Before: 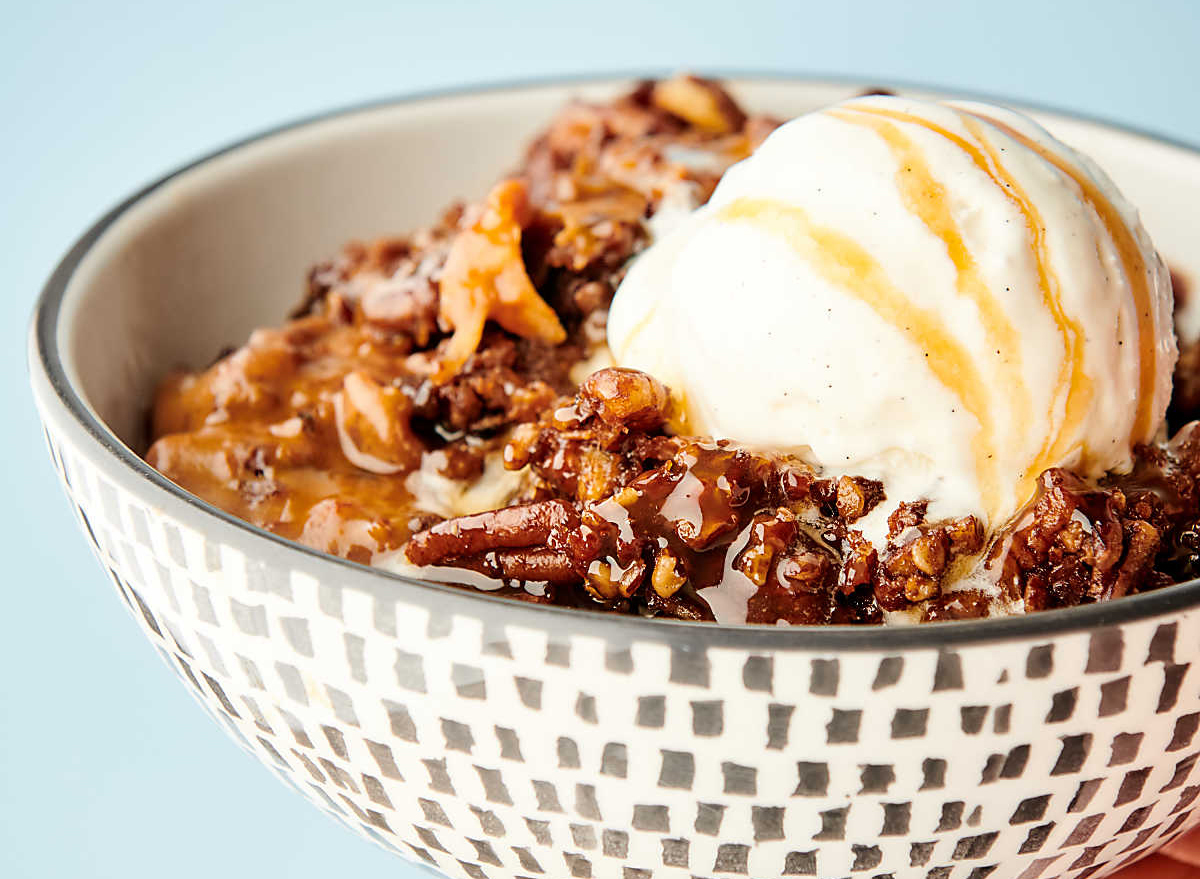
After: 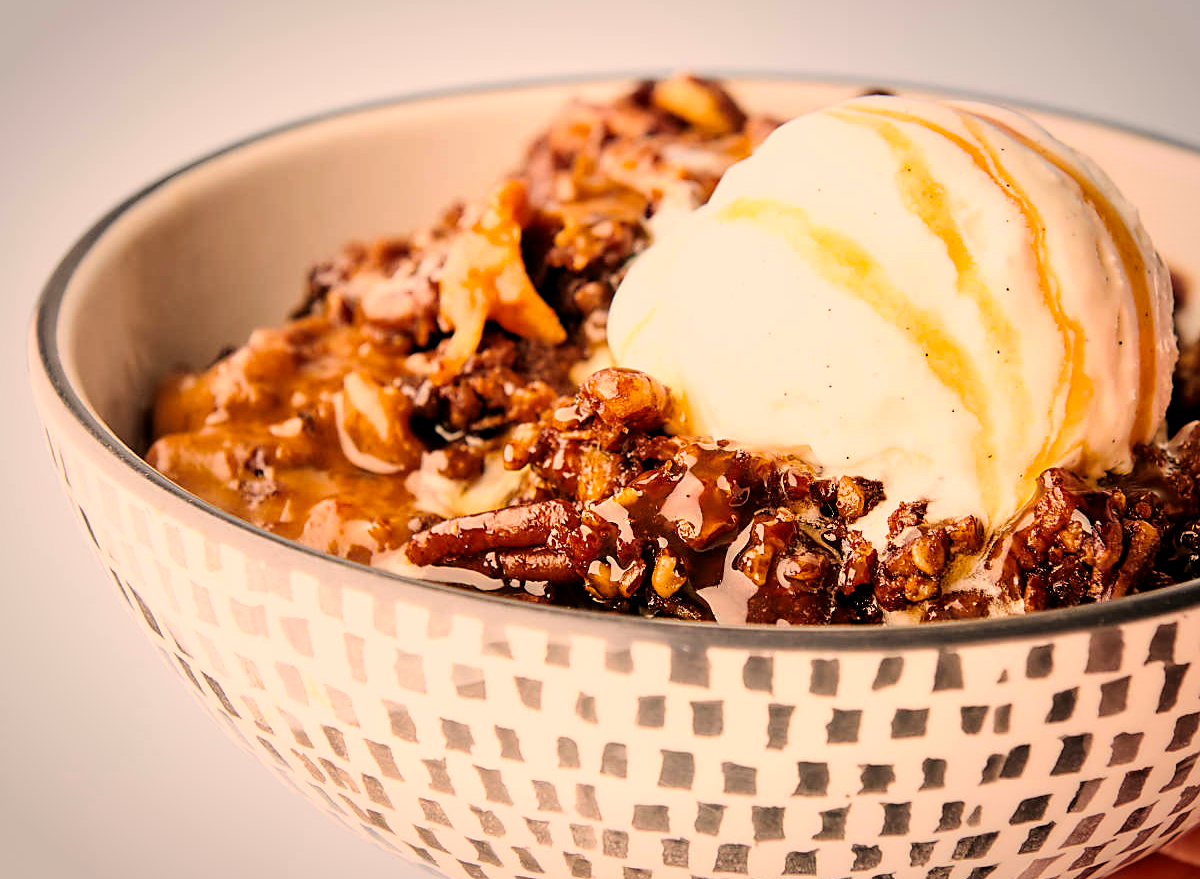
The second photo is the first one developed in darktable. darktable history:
color balance rgb: highlights gain › luminance 17.374%, perceptual saturation grading › global saturation 0.569%, global vibrance 9.194%, contrast 14.428%, saturation formula JzAzBz (2021)
filmic rgb: black relative exposure -16 EV, white relative exposure 4.01 EV, target black luminance 0%, hardness 7.57, latitude 72.59%, contrast 0.907, highlights saturation mix 10.97%, shadows ↔ highlights balance -0.374%, color science v6 (2022)
vignetting: brightness -0.364, saturation 0.004, automatic ratio true
color correction: highlights a* 17.68, highlights b* 18.53
